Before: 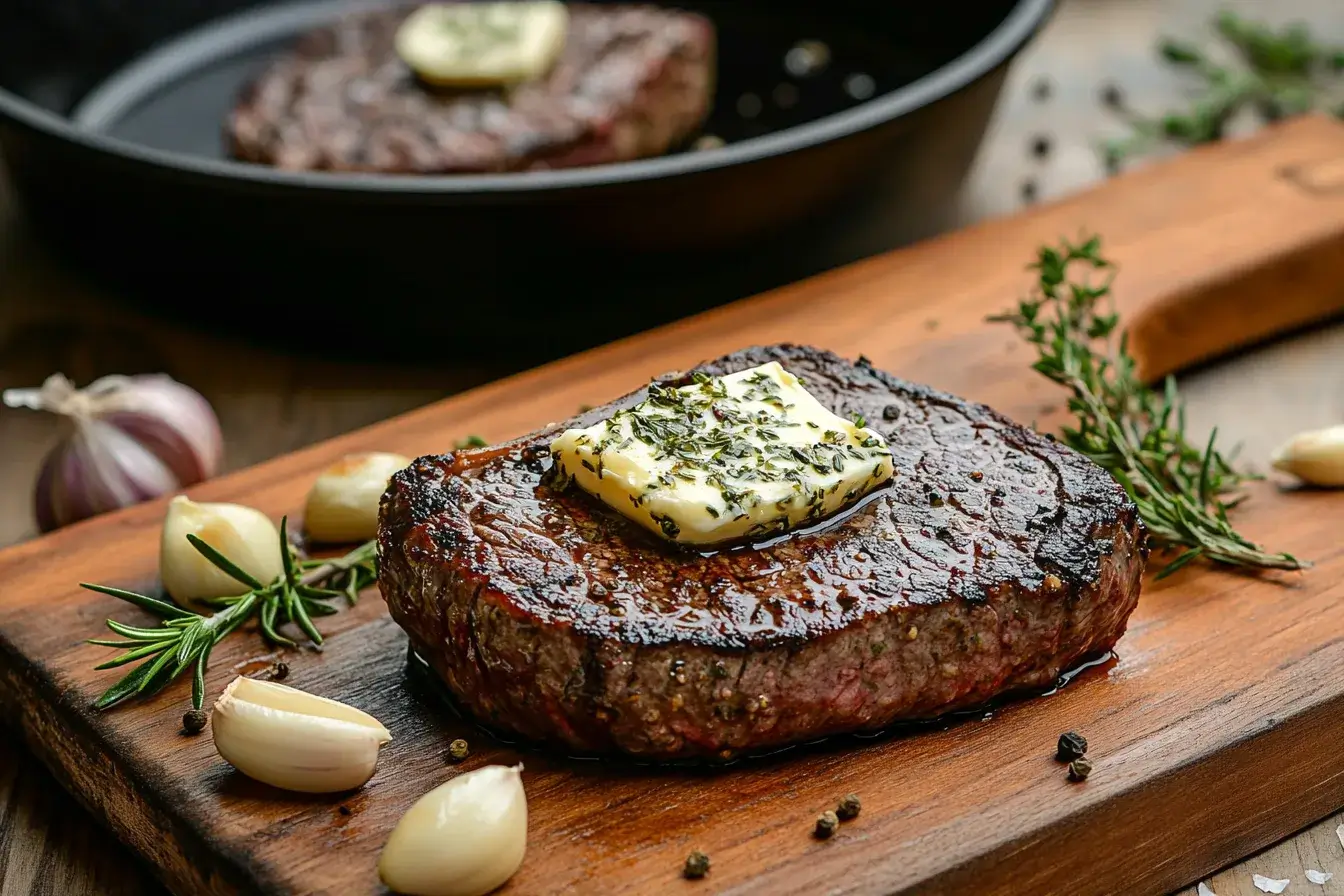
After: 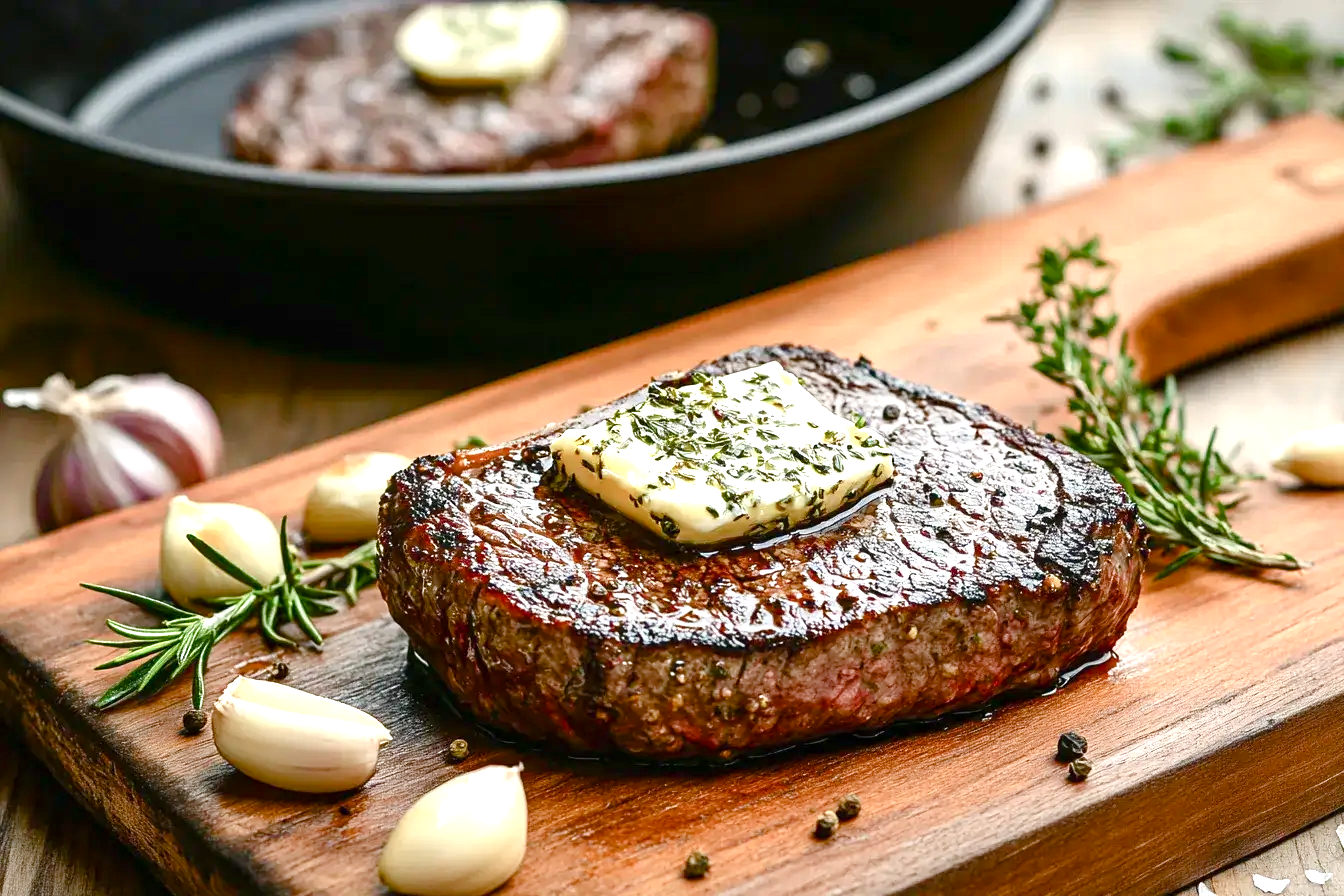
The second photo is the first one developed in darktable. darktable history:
exposure: black level correction 0, exposure 0.953 EV, compensate exposure bias true, compensate highlight preservation false
color balance rgb: perceptual saturation grading › global saturation 20%, perceptual saturation grading › highlights -50%, perceptual saturation grading › shadows 30%
